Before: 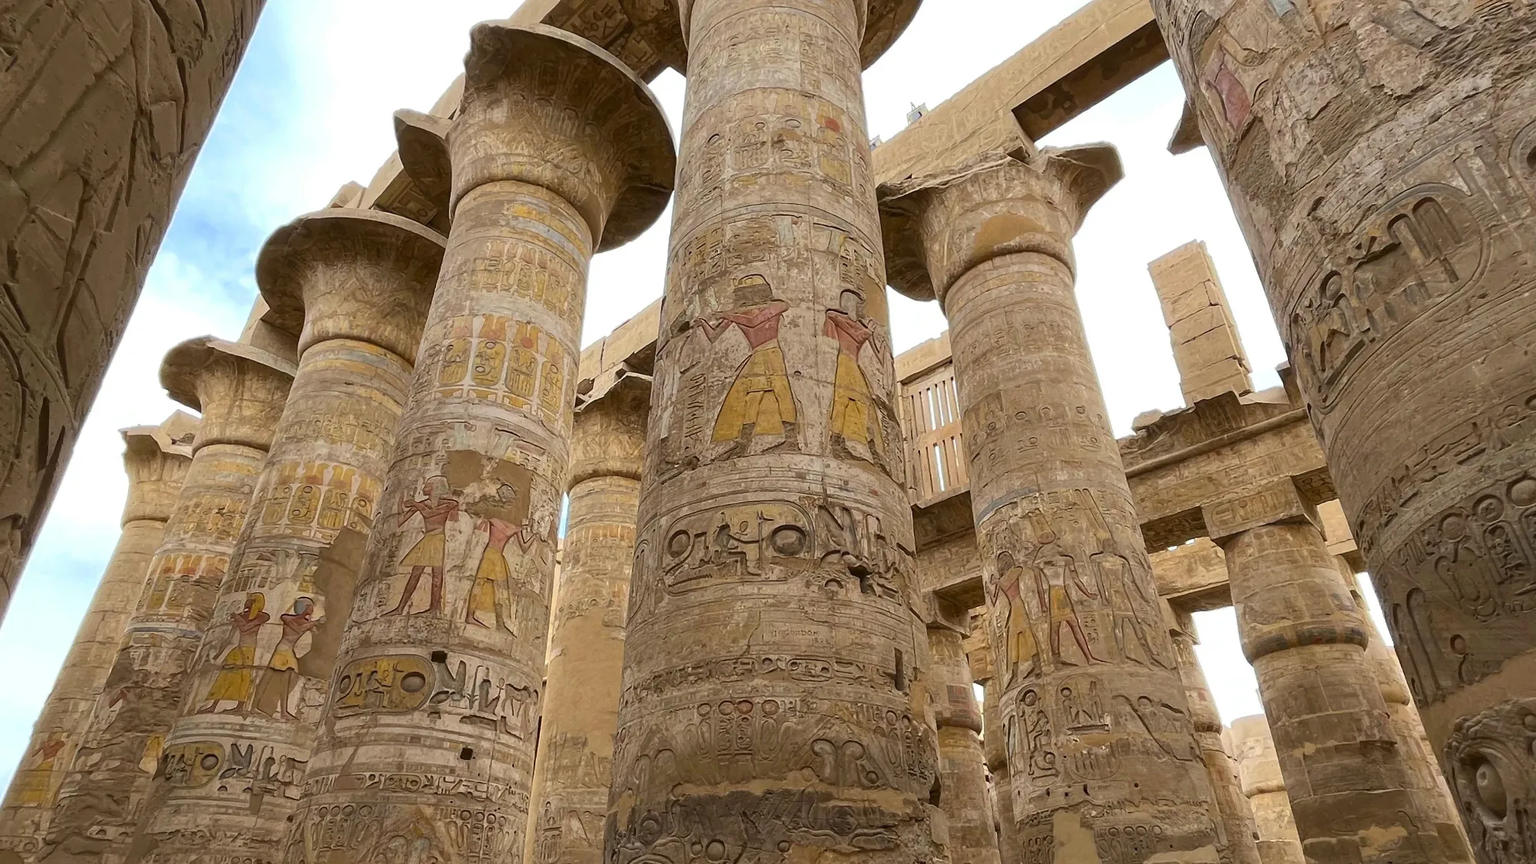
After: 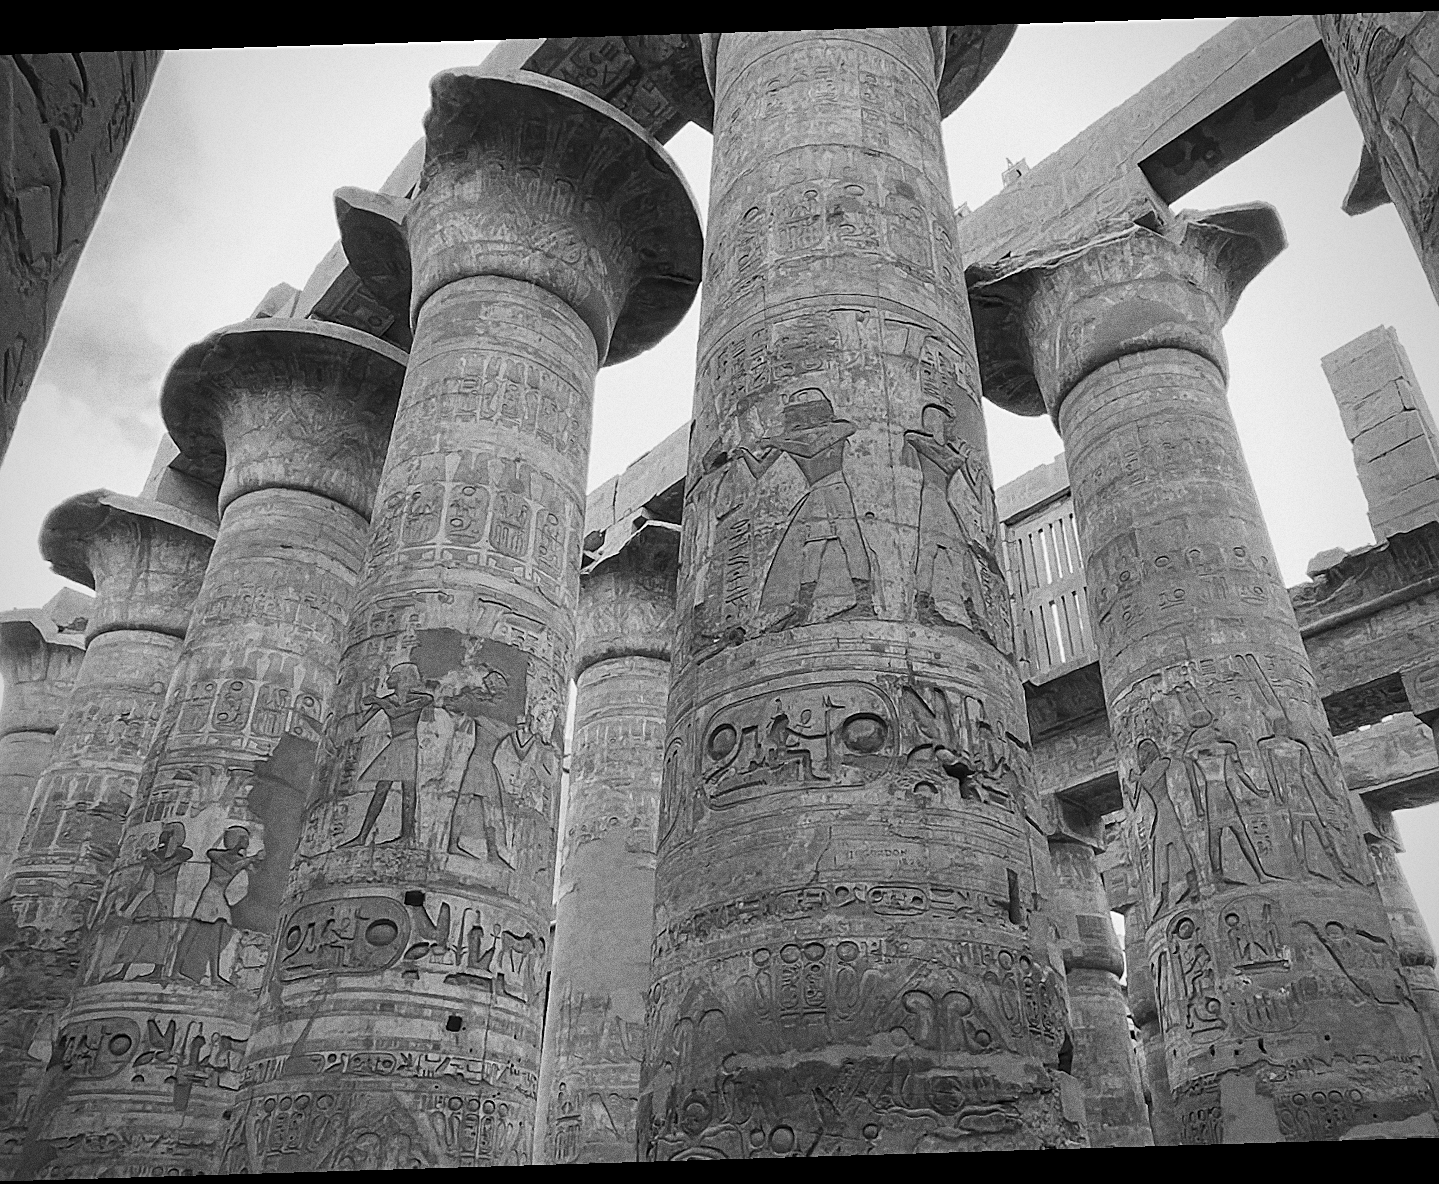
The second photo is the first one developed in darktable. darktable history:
monochrome: a -92.57, b 58.91
crop and rotate: left 9.061%, right 20.142%
rotate and perspective: rotation -1.75°, automatic cropping off
vignetting: on, module defaults
contrast brightness saturation: contrast 0.1, brightness 0.02, saturation 0.02
sharpen: on, module defaults
grain: coarseness 0.09 ISO, strength 40%
